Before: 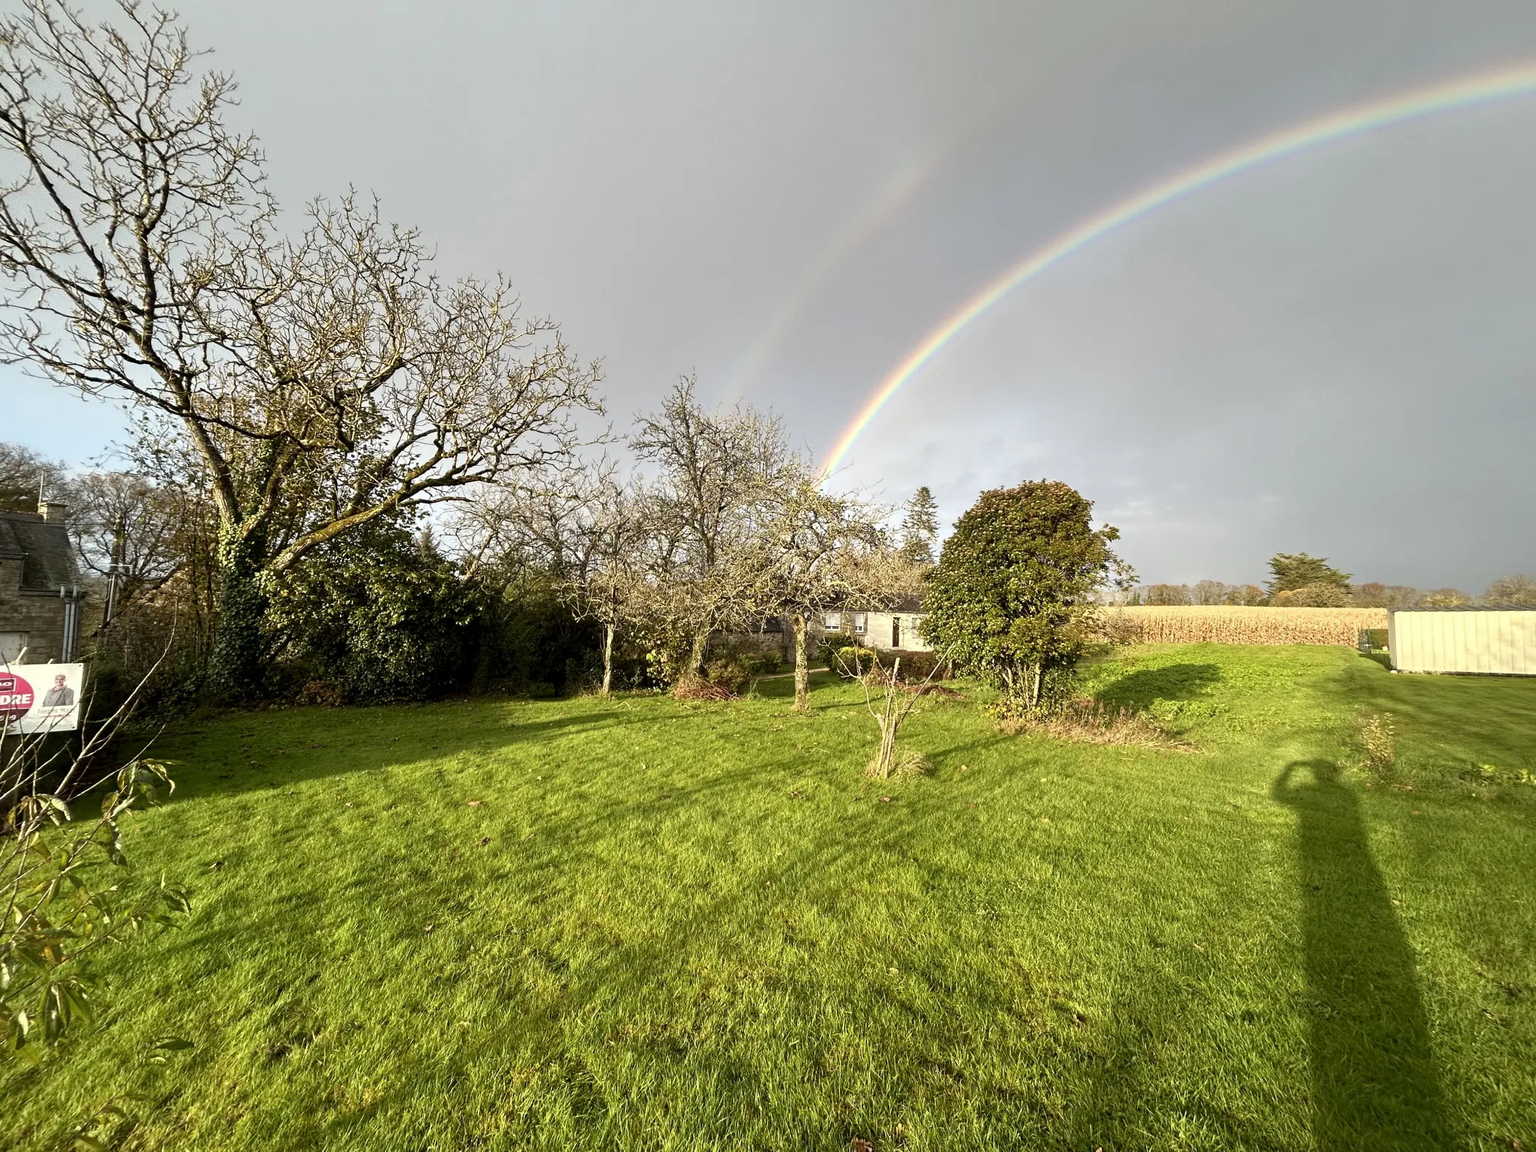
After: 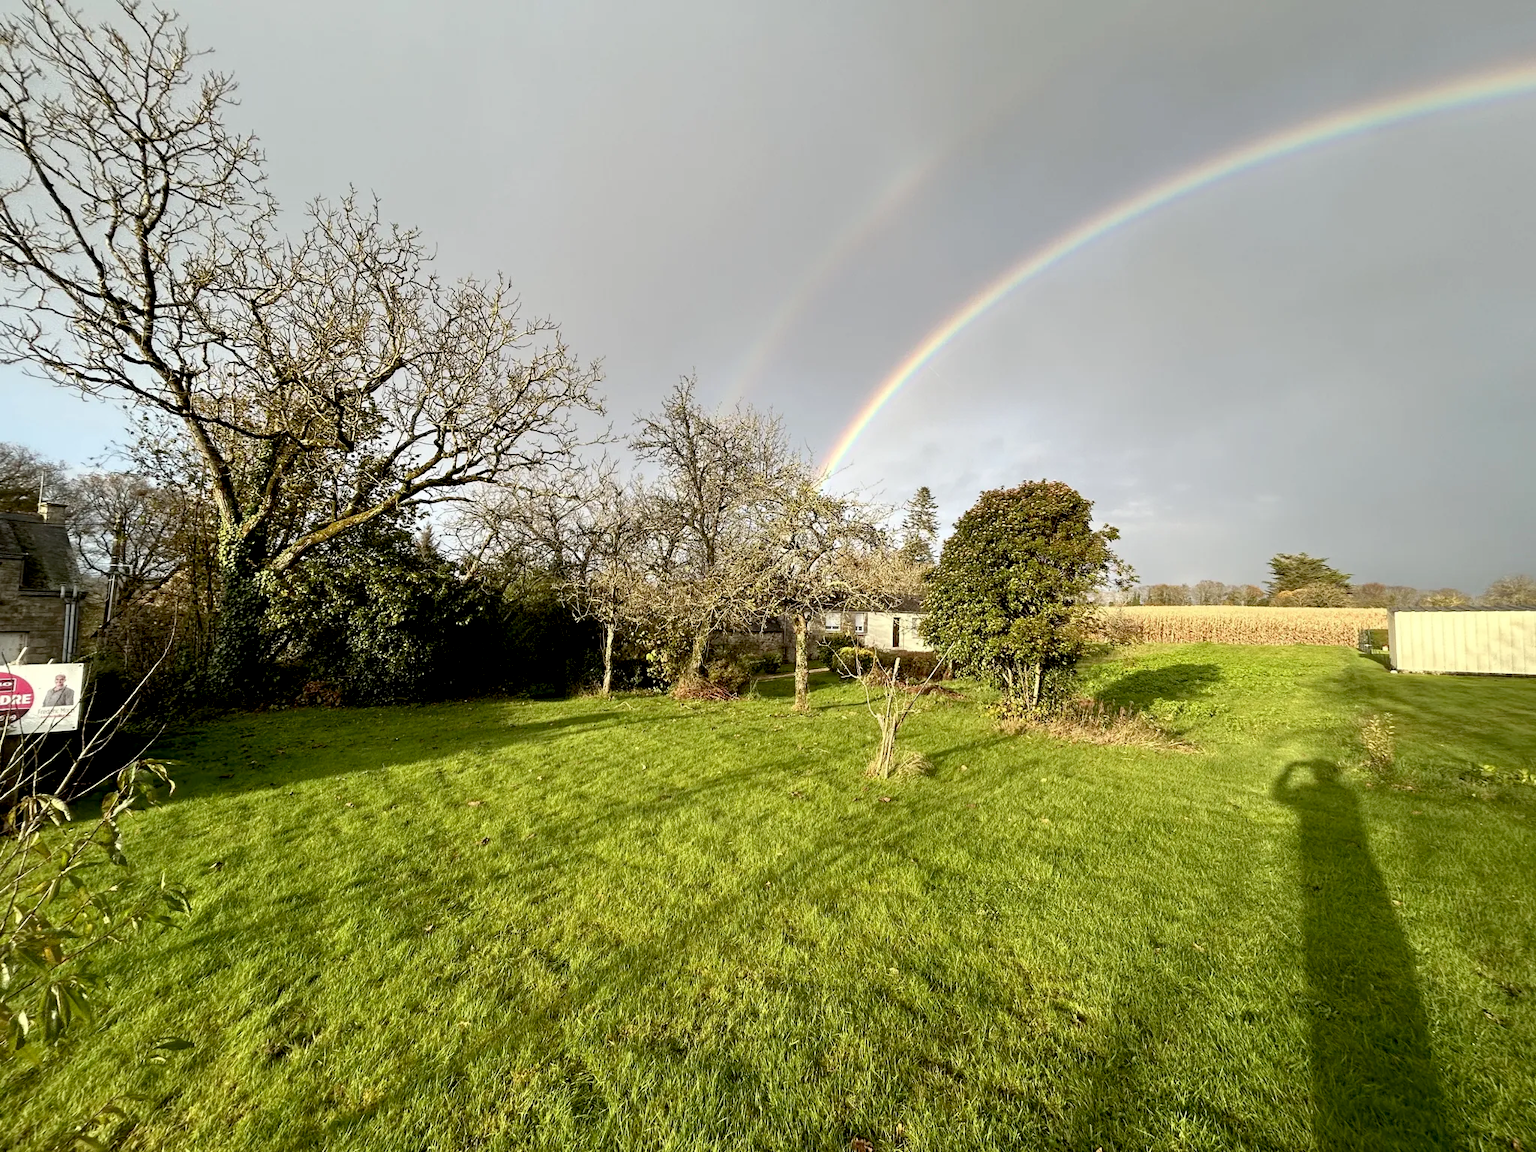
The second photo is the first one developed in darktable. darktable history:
exposure: black level correction 0.01, exposure 0.015 EV, compensate exposure bias true, compensate highlight preservation false
